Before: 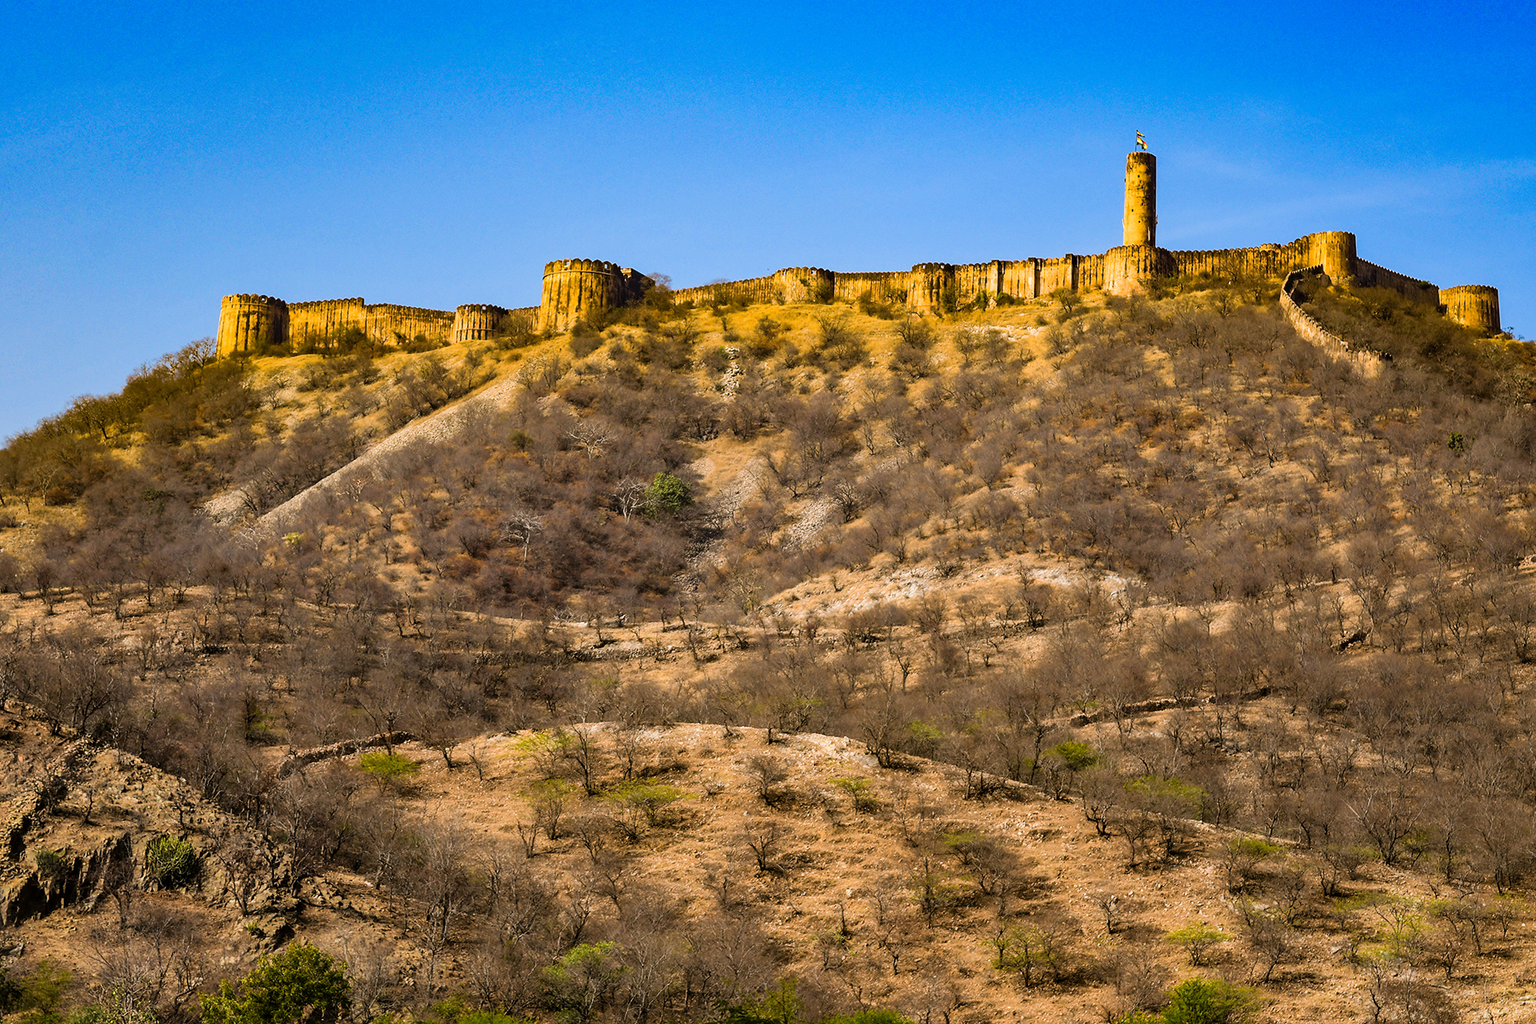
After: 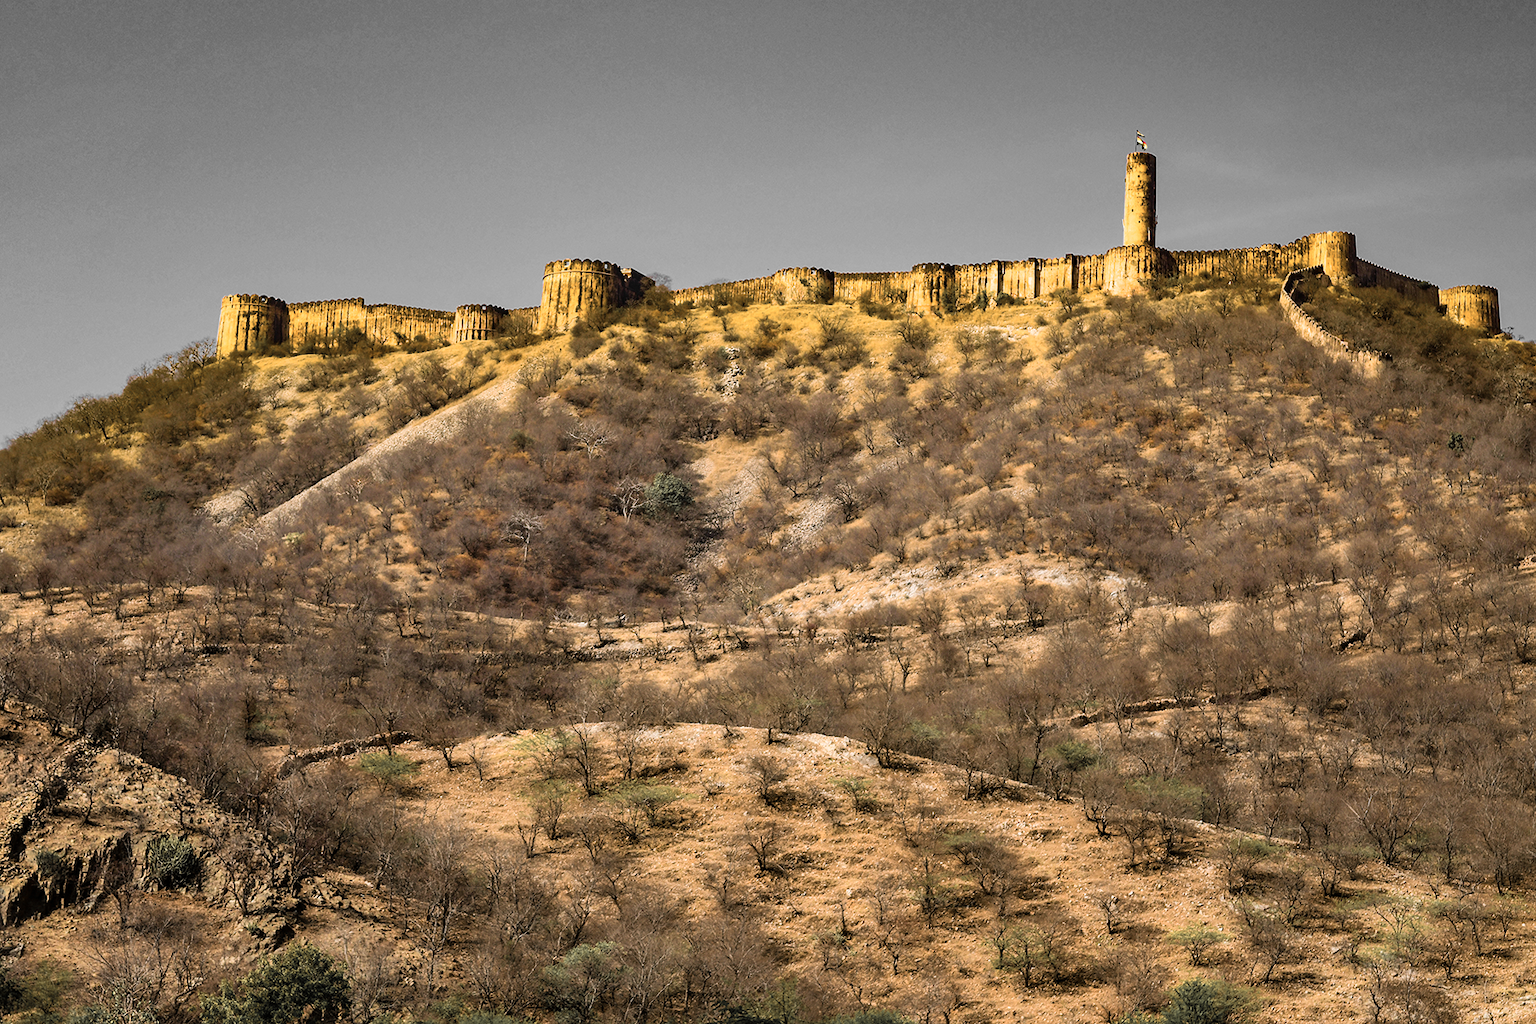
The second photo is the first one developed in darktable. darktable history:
color zones: curves: ch0 [(0, 0.447) (0.184, 0.543) (0.323, 0.476) (0.429, 0.445) (0.571, 0.443) (0.714, 0.451) (0.857, 0.452) (1, 0.447)]; ch1 [(0, 0.464) (0.176, 0.46) (0.287, 0.177) (0.429, 0.002) (0.571, 0) (0.714, 0) (0.857, 0) (1, 0.464)]
